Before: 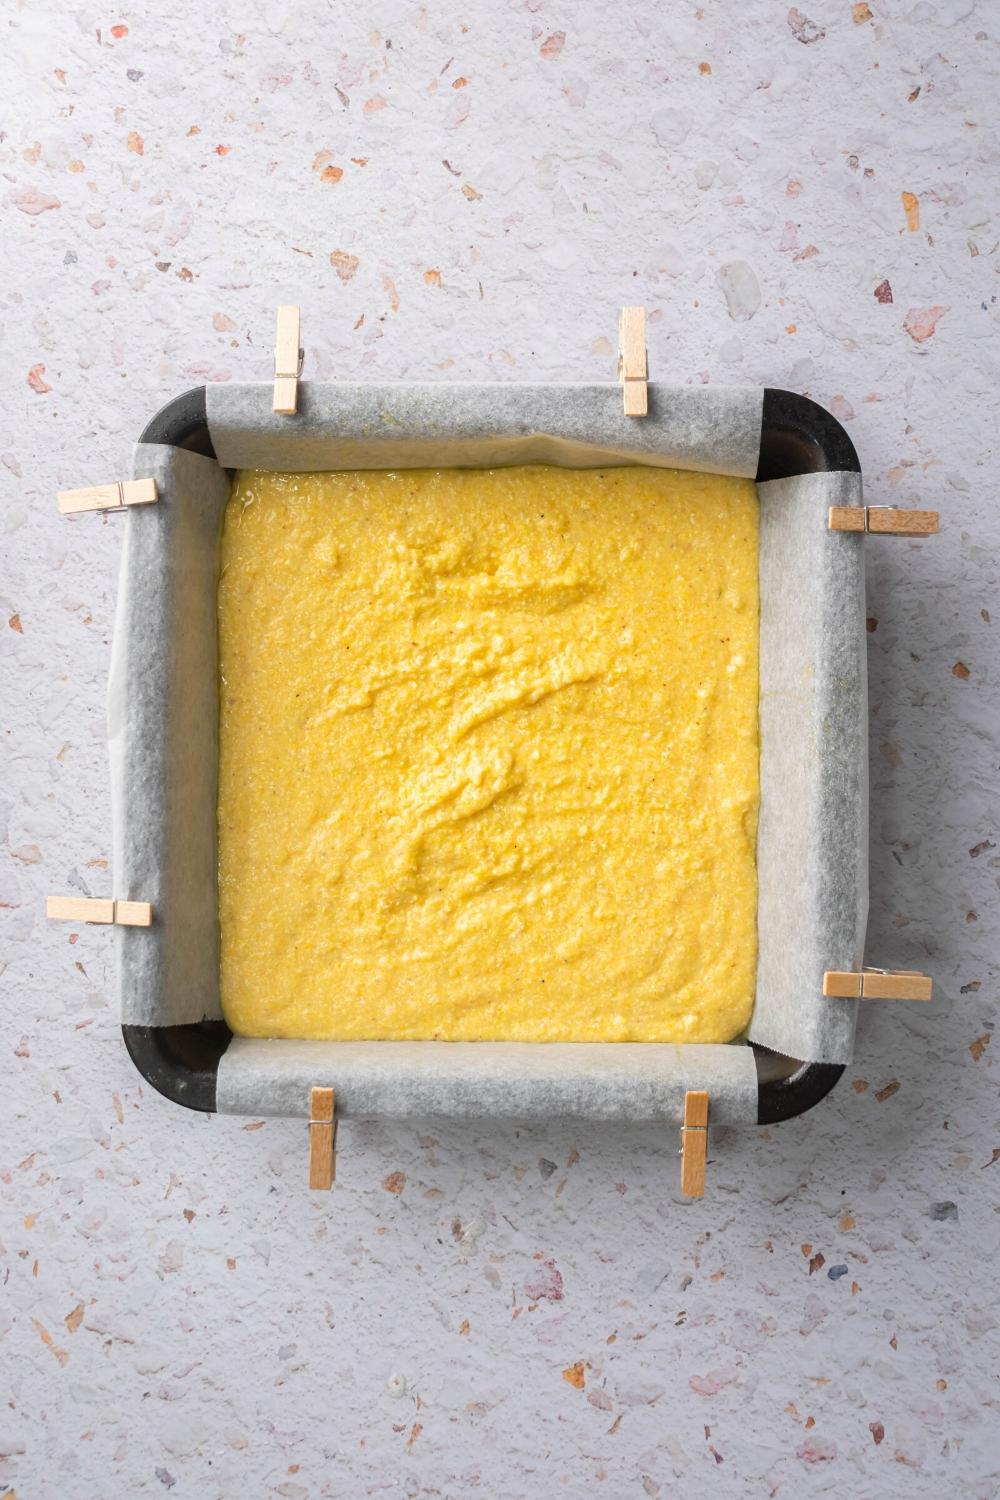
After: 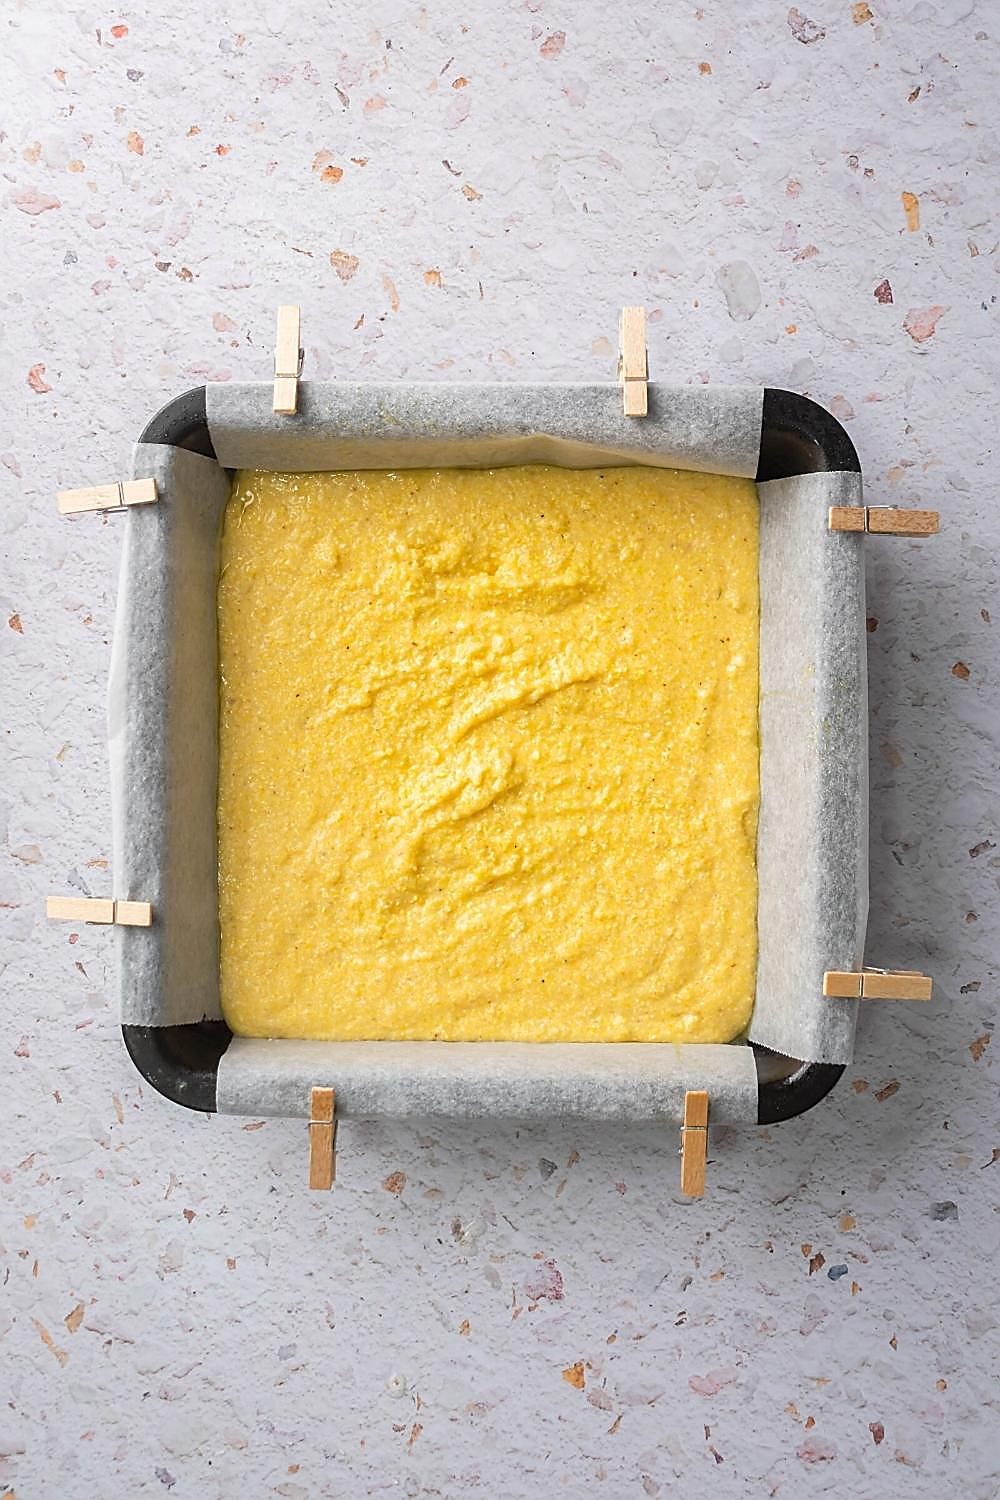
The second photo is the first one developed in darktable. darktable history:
sharpen: radius 1.403, amount 1.255, threshold 0.813
